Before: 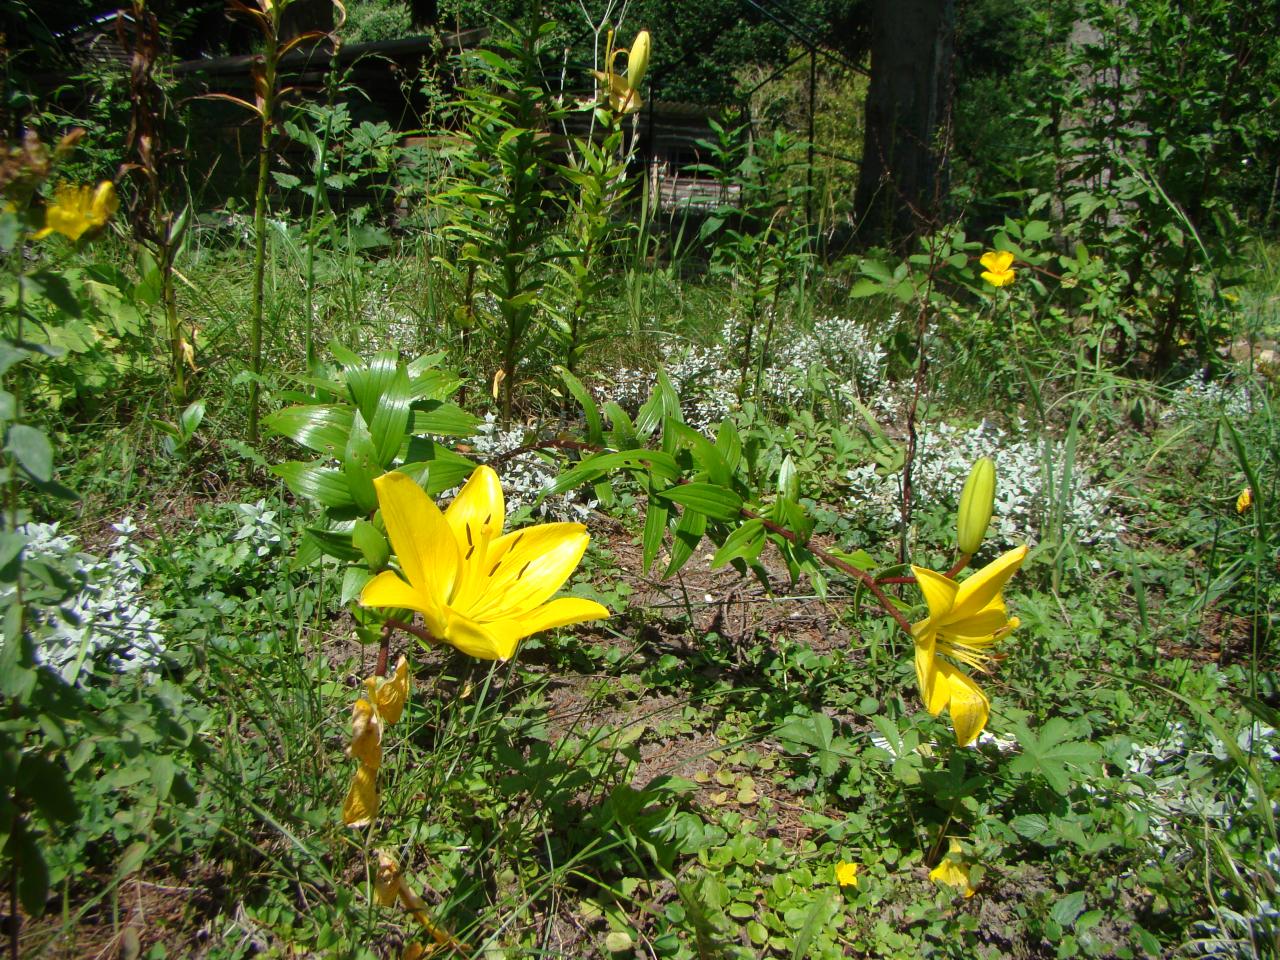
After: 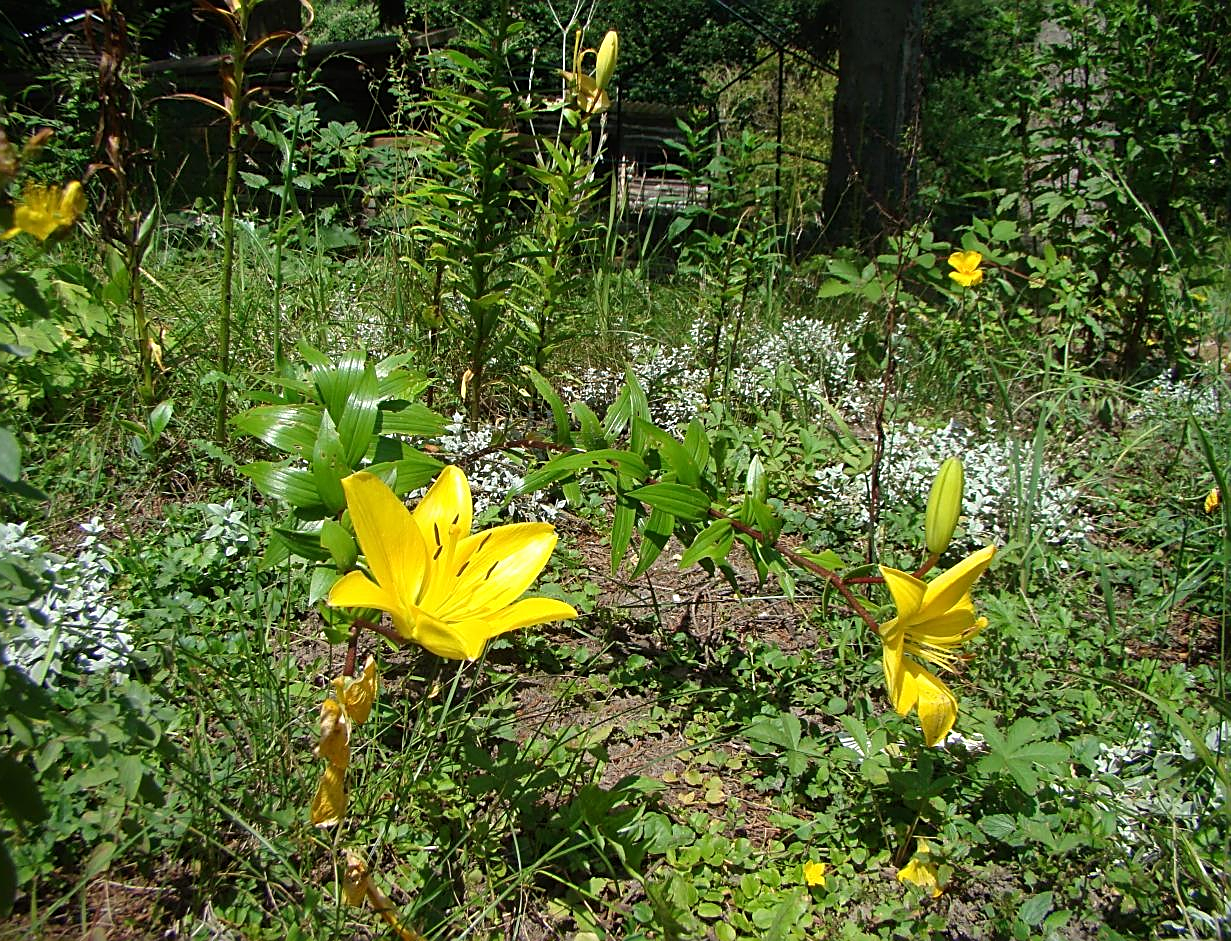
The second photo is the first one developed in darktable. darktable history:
crop and rotate: left 2.54%, right 1.219%, bottom 1.974%
sharpen: amount 0.747
